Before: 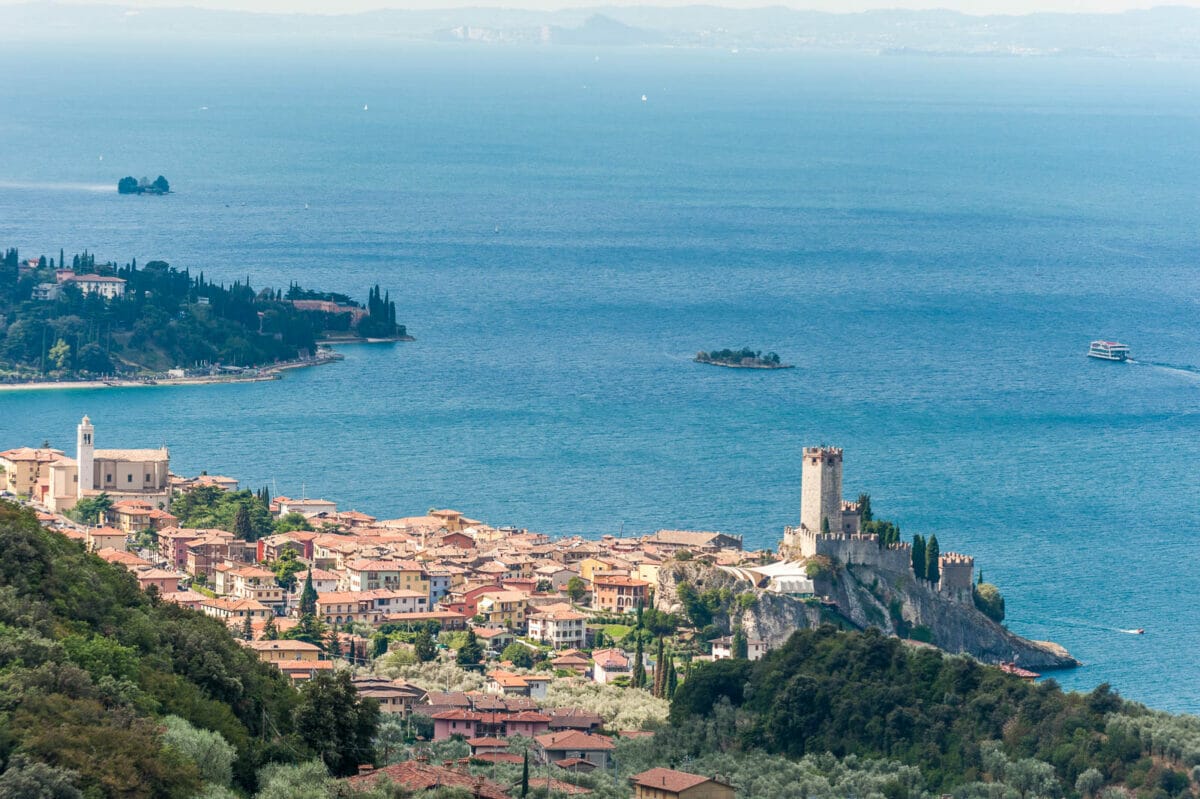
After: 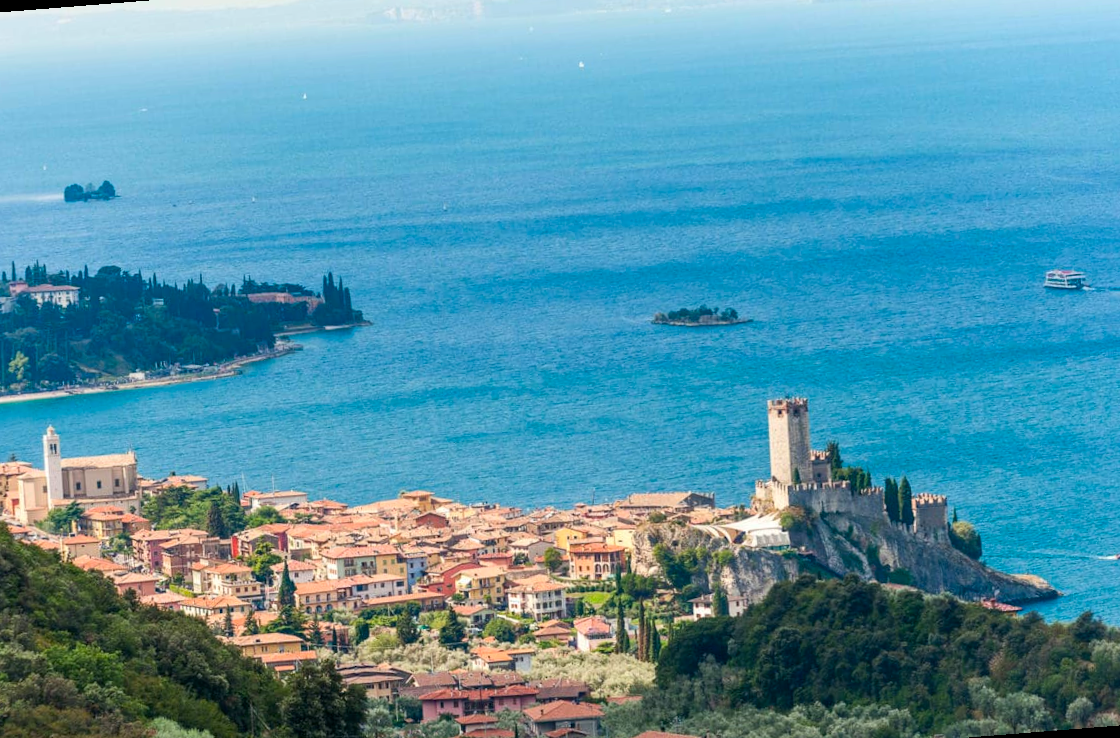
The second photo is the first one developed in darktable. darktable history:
rotate and perspective: rotation -4.57°, crop left 0.054, crop right 0.944, crop top 0.087, crop bottom 0.914
contrast brightness saturation: contrast 0.09, saturation 0.28
